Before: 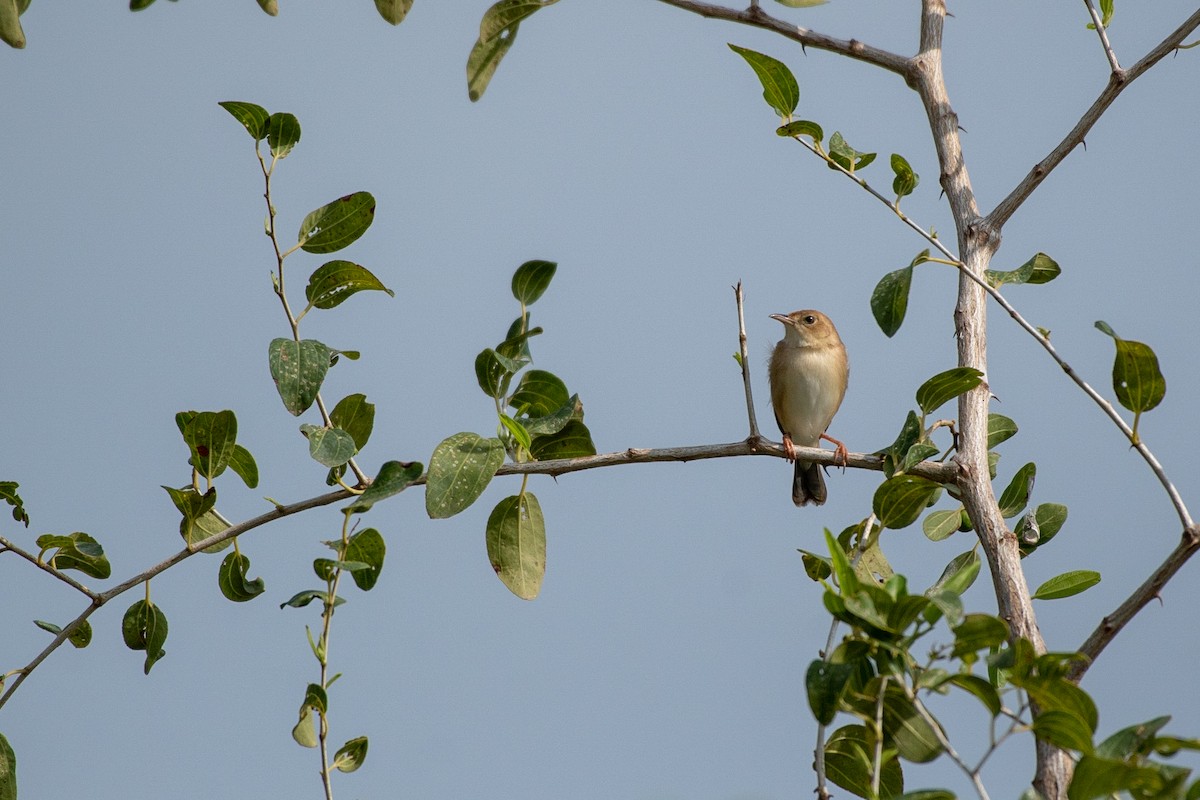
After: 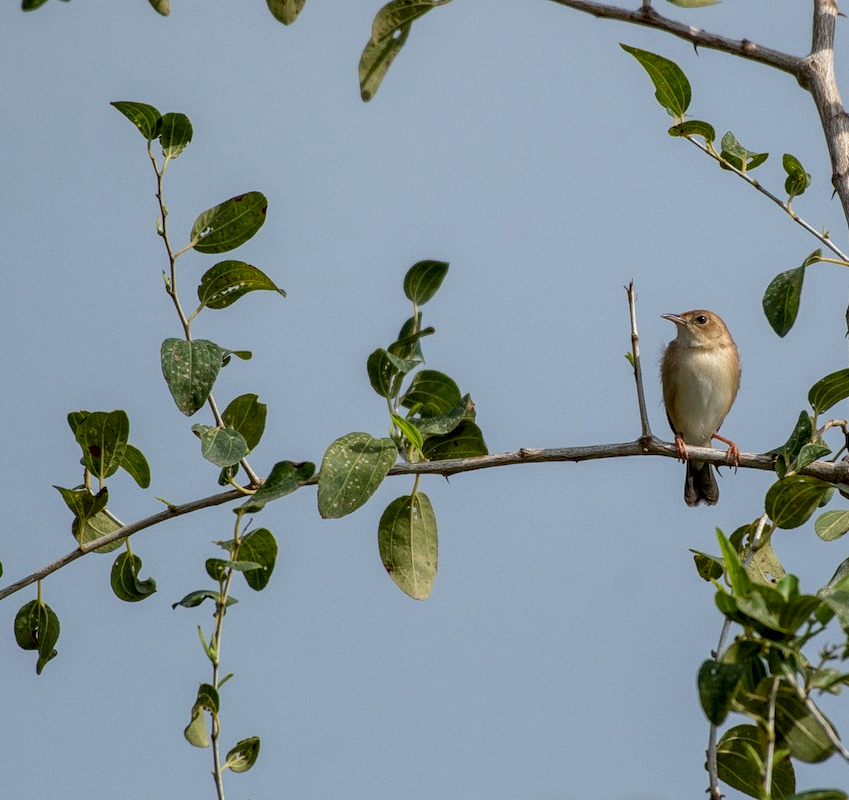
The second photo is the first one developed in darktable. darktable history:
local contrast: detail 130%
crop and rotate: left 9.061%, right 20.142%
white balance: red 0.986, blue 1.01
